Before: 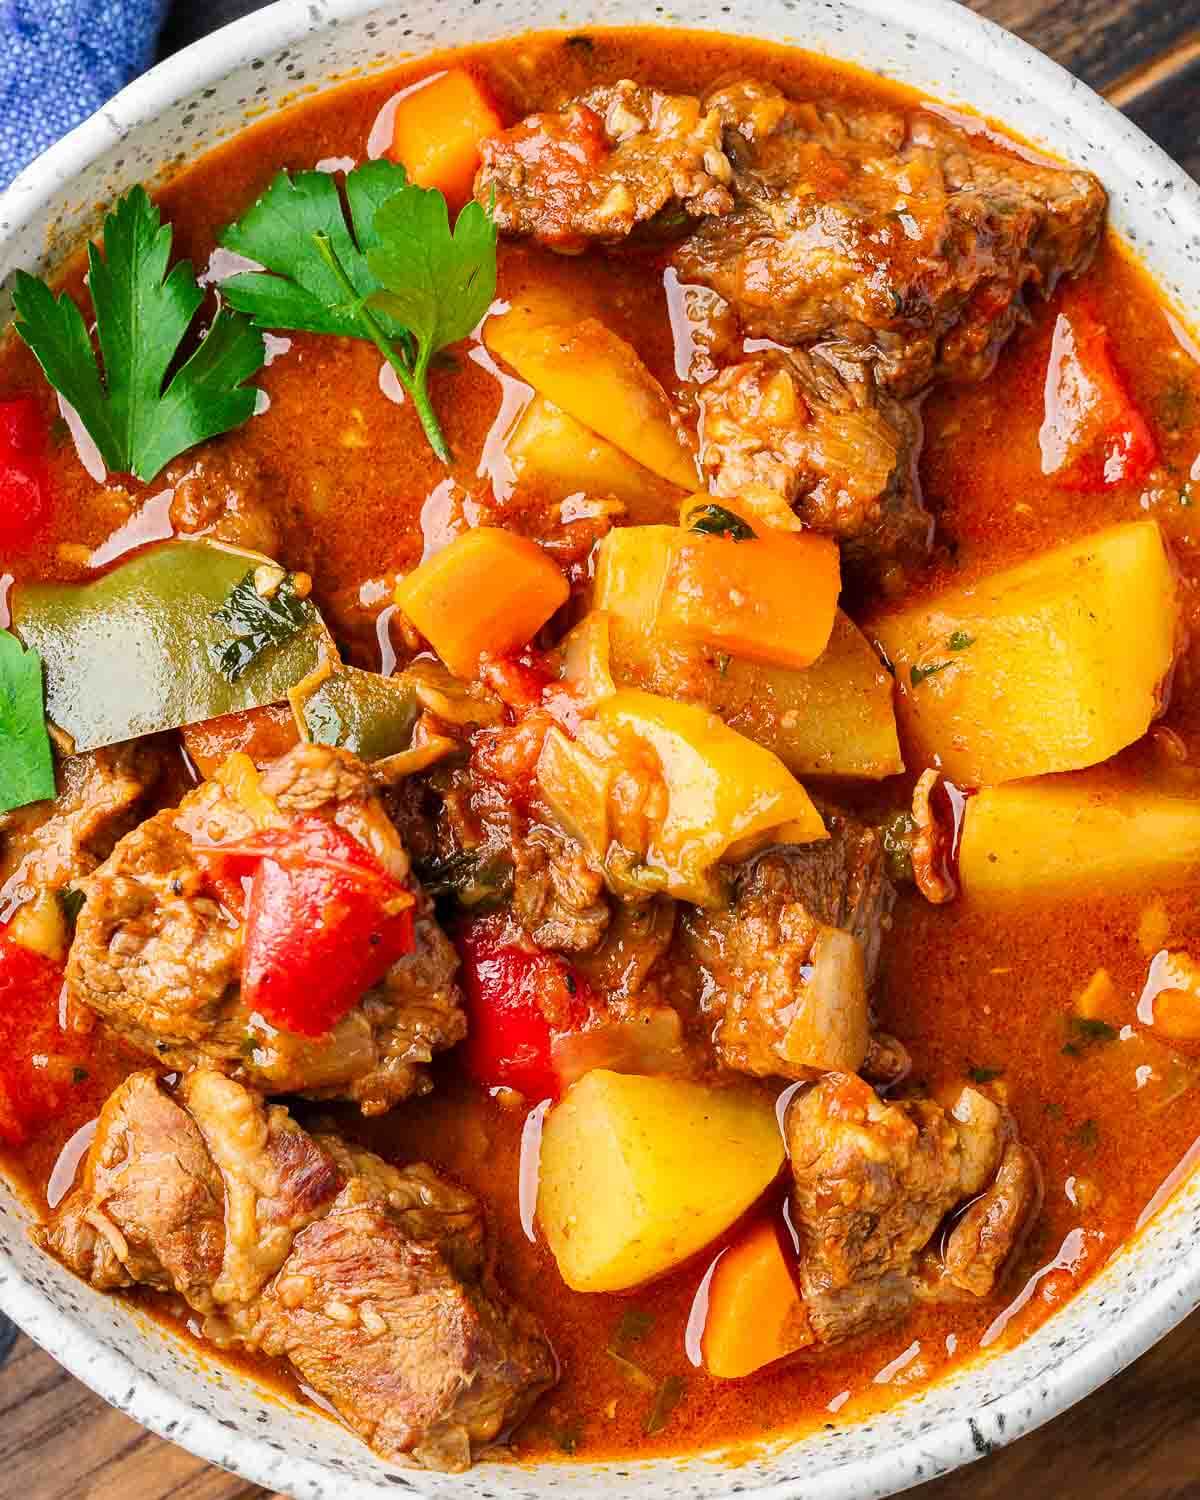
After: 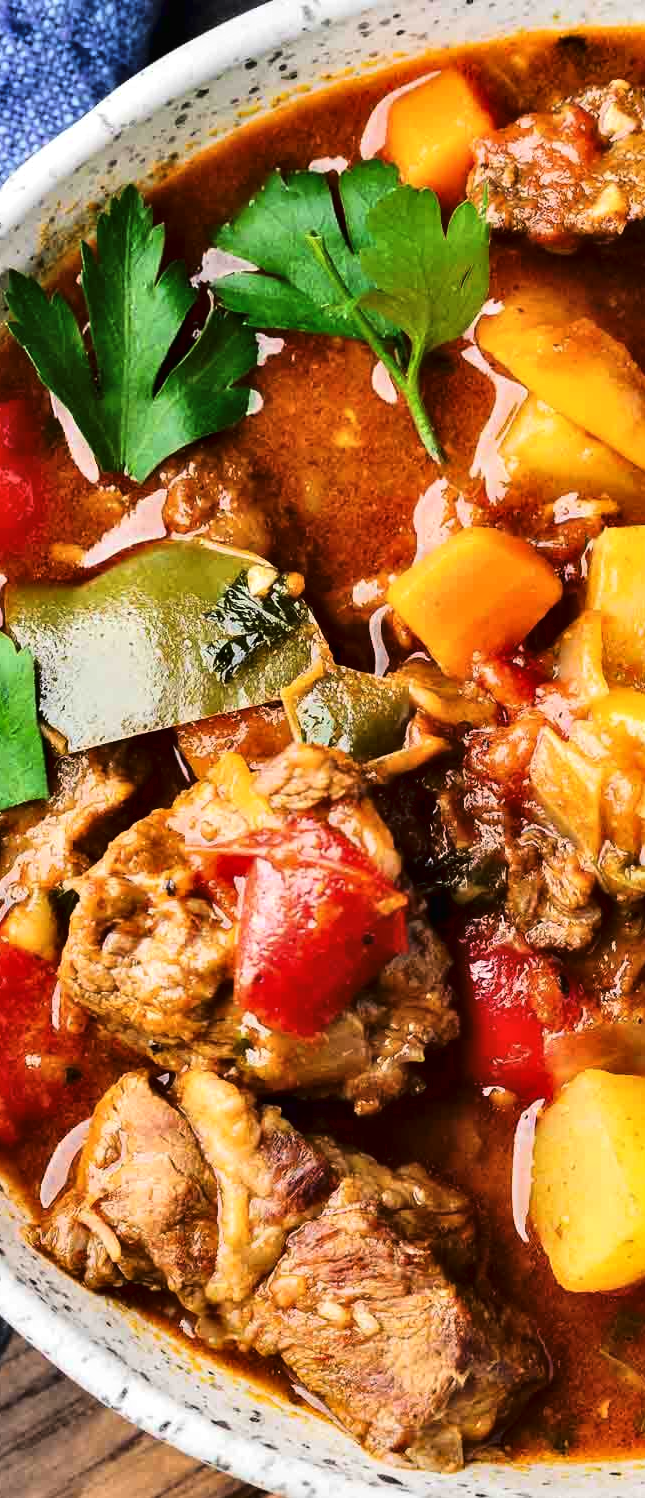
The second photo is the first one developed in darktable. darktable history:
crop: left 0.587%, right 45.588%, bottom 0.086%
contrast equalizer: y [[0.514, 0.573, 0.581, 0.508, 0.5, 0.5], [0.5 ×6], [0.5 ×6], [0 ×6], [0 ×6]], mix 0.79
tone curve: curves: ch0 [(0.016, 0.011) (0.21, 0.113) (0.515, 0.476) (0.78, 0.795) (1, 0.981)], color space Lab, linked channels, preserve colors none
